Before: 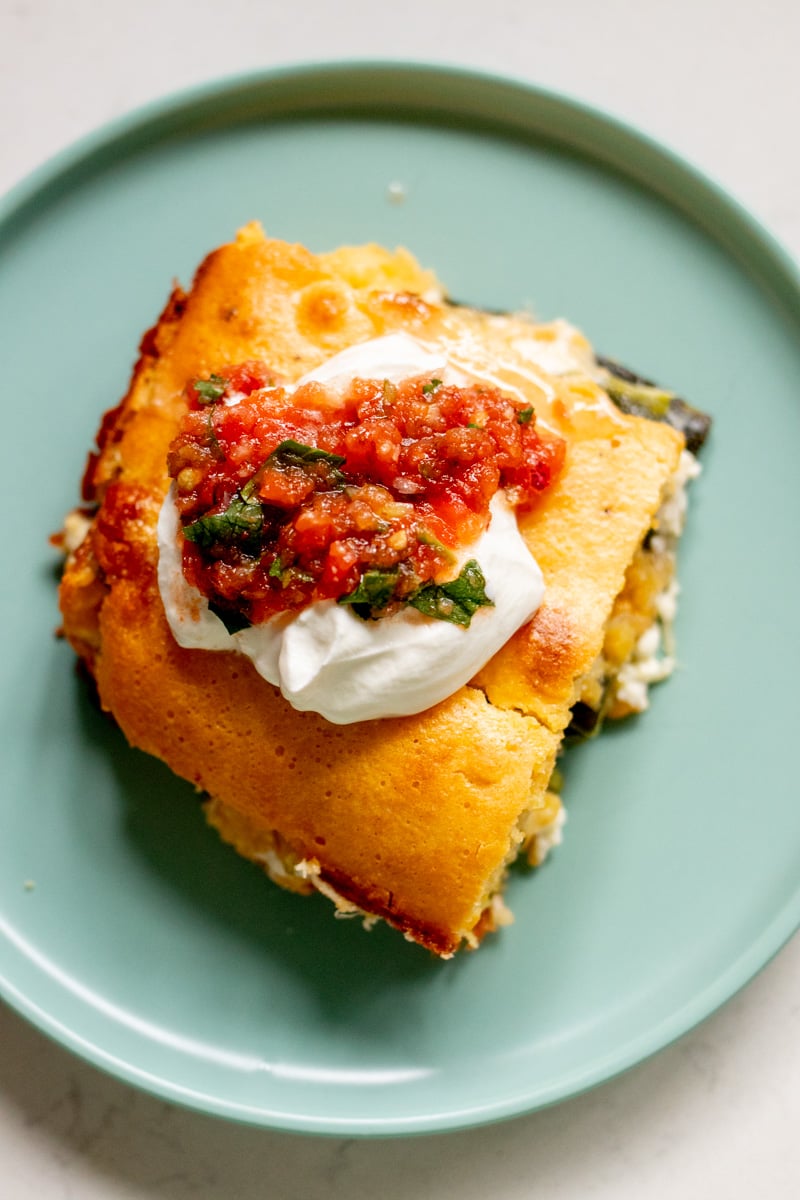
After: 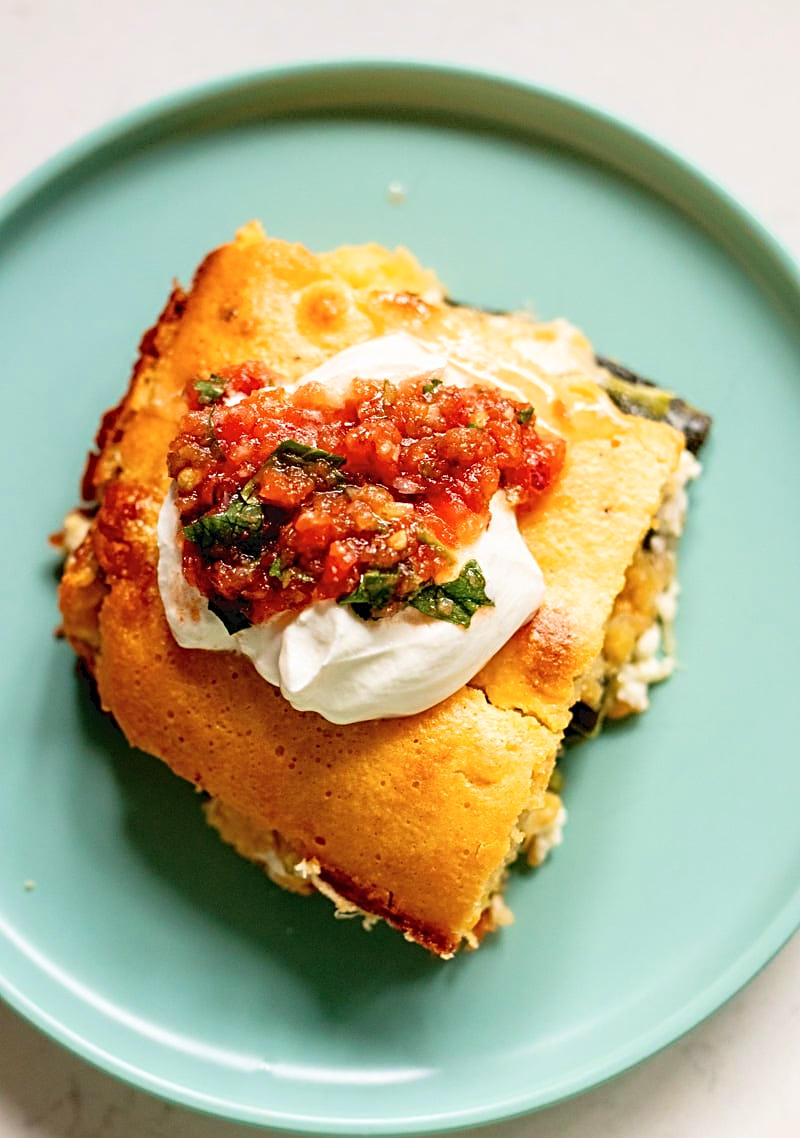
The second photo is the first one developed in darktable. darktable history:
tone curve: curves: ch0 [(0, 0) (0.003, 0.049) (0.011, 0.051) (0.025, 0.055) (0.044, 0.065) (0.069, 0.081) (0.1, 0.11) (0.136, 0.15) (0.177, 0.195) (0.224, 0.242) (0.277, 0.308) (0.335, 0.375) (0.399, 0.436) (0.468, 0.5) (0.543, 0.574) (0.623, 0.665) (0.709, 0.761) (0.801, 0.851) (0.898, 0.933) (1, 1)], color space Lab, independent channels, preserve colors none
velvia: on, module defaults
sharpen: radius 3.111
crop and rotate: top 0.005%, bottom 5.092%
